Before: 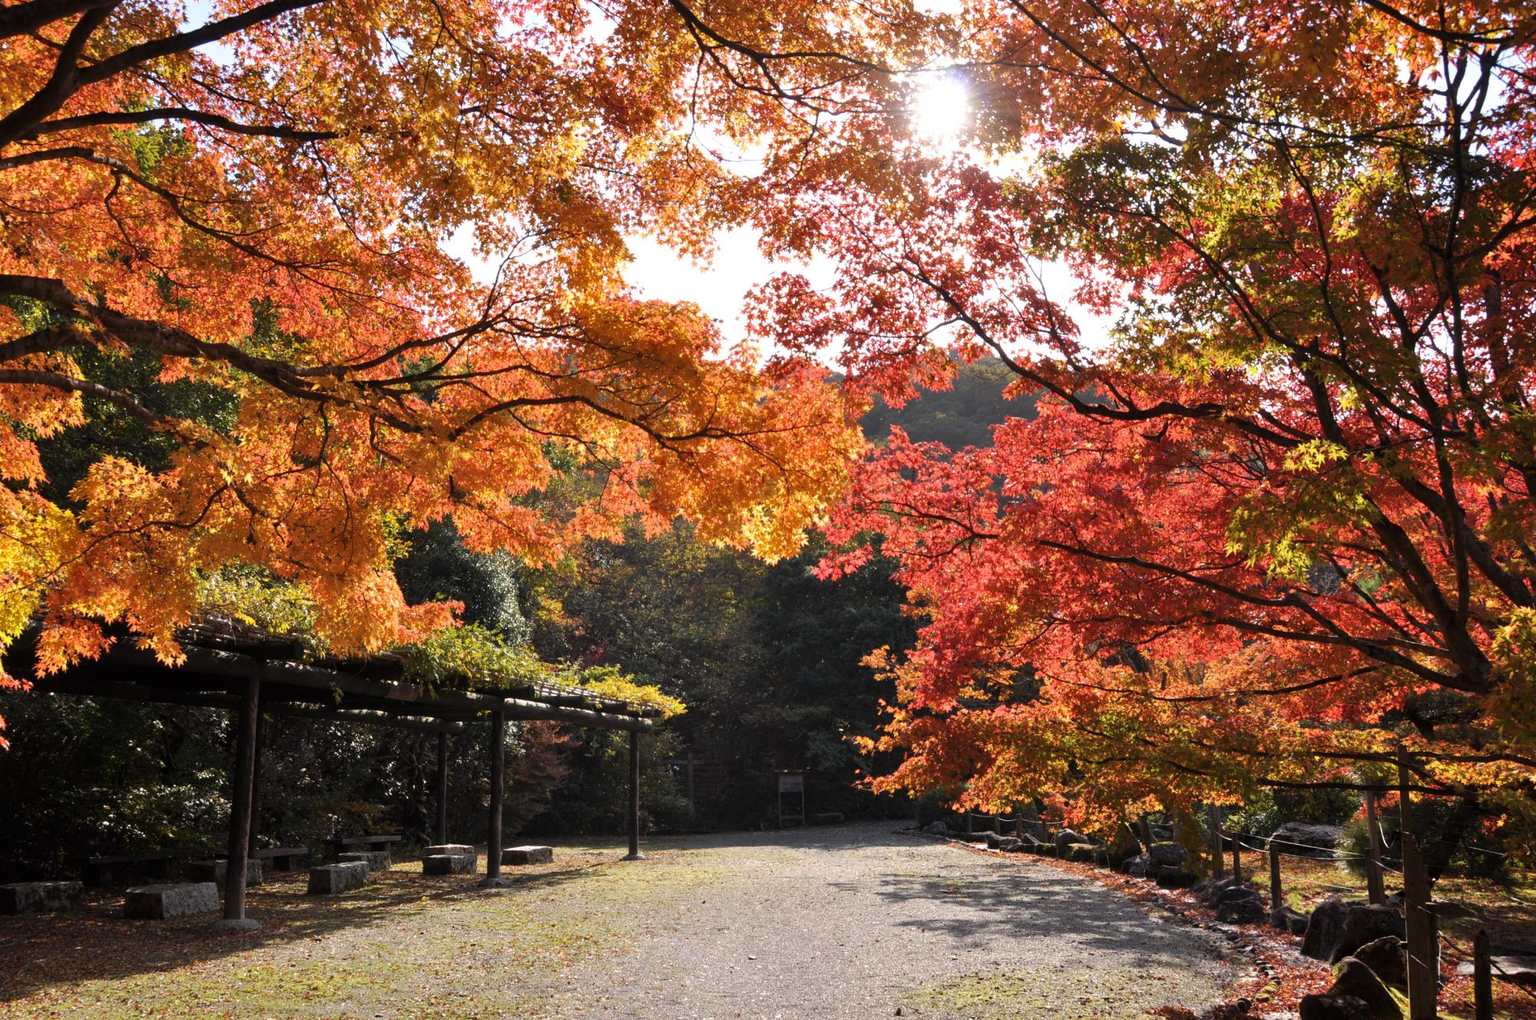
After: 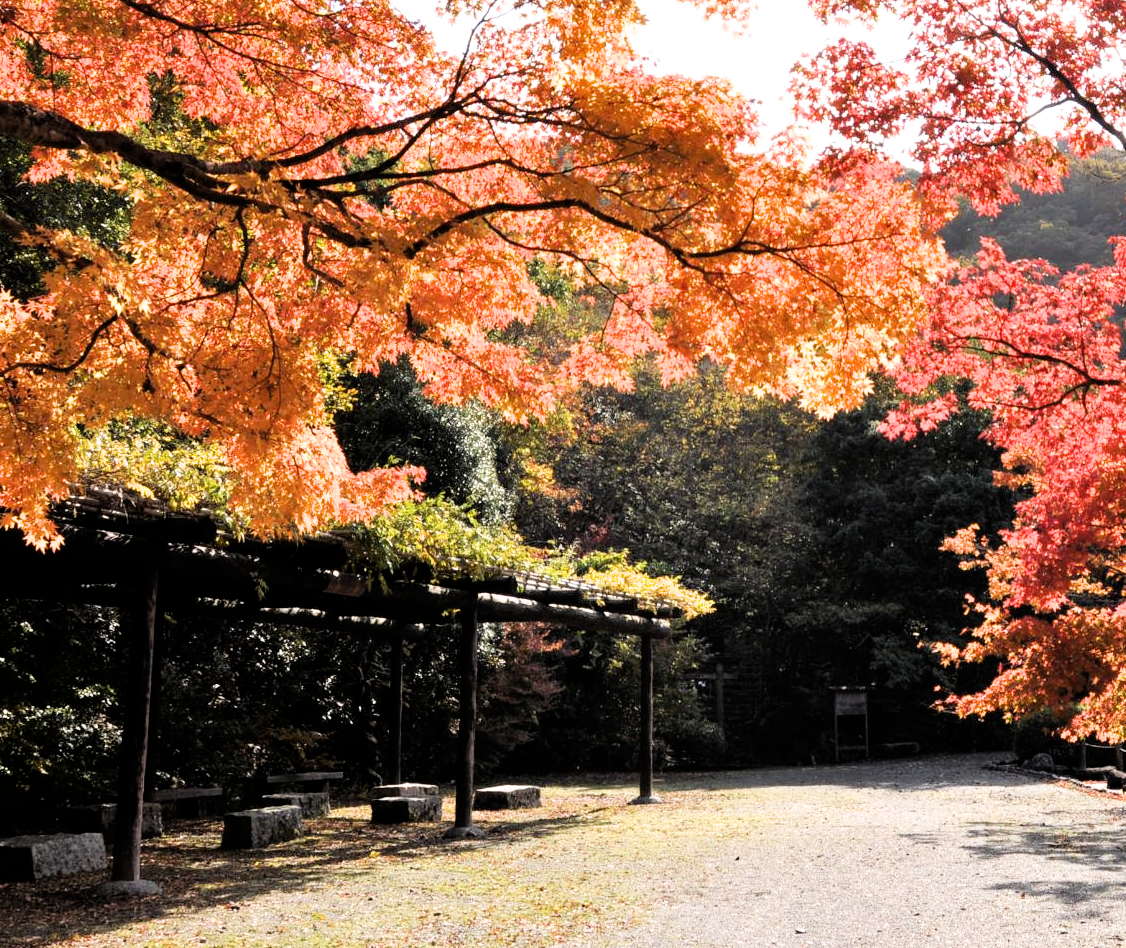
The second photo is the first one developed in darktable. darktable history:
exposure: exposure 0.785 EV, compensate highlight preservation false
crop: left 8.966%, top 23.852%, right 34.699%, bottom 4.703%
filmic rgb: black relative exposure -5 EV, white relative exposure 3.2 EV, hardness 3.42, contrast 1.2, highlights saturation mix -30%
